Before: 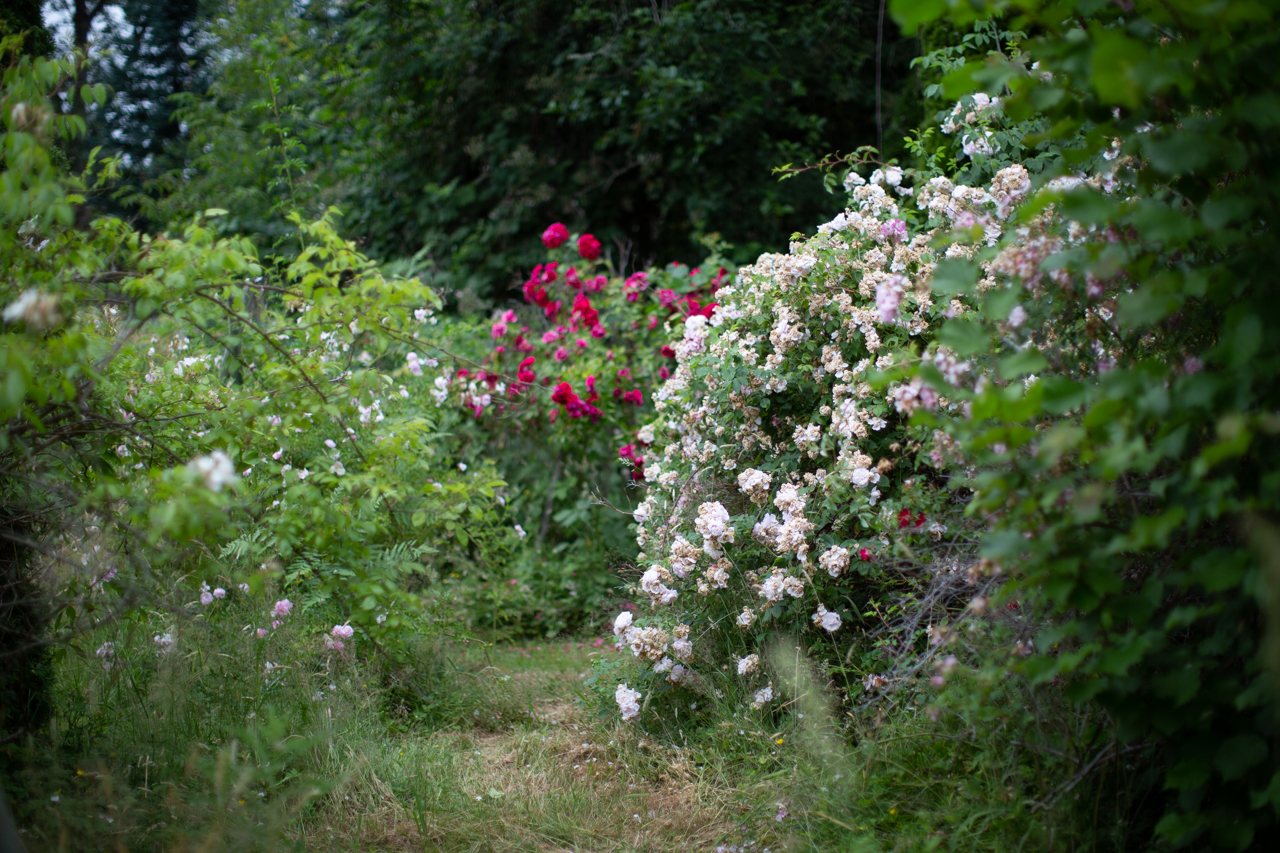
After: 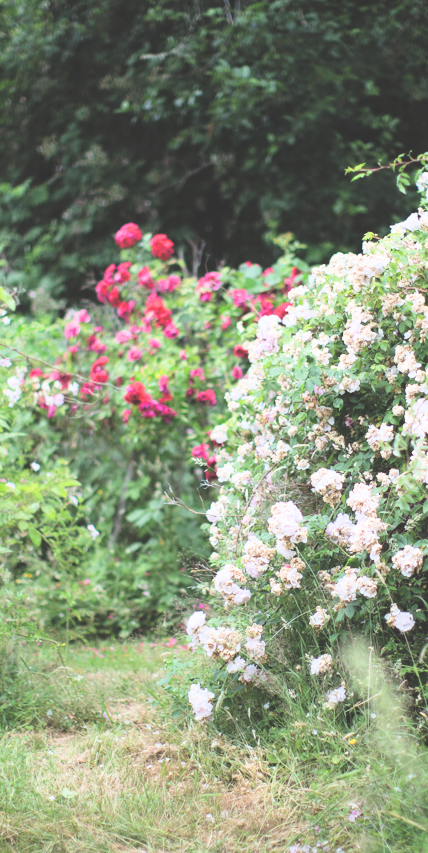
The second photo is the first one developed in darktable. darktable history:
crop: left 33.386%, right 33.136%
exposure: black level correction -0.024, exposure 1.393 EV, compensate highlight preservation false
filmic rgb: black relative exposure -8.02 EV, white relative exposure 4.01 EV, hardness 4.15, contrast 1.365, iterations of high-quality reconstruction 0
